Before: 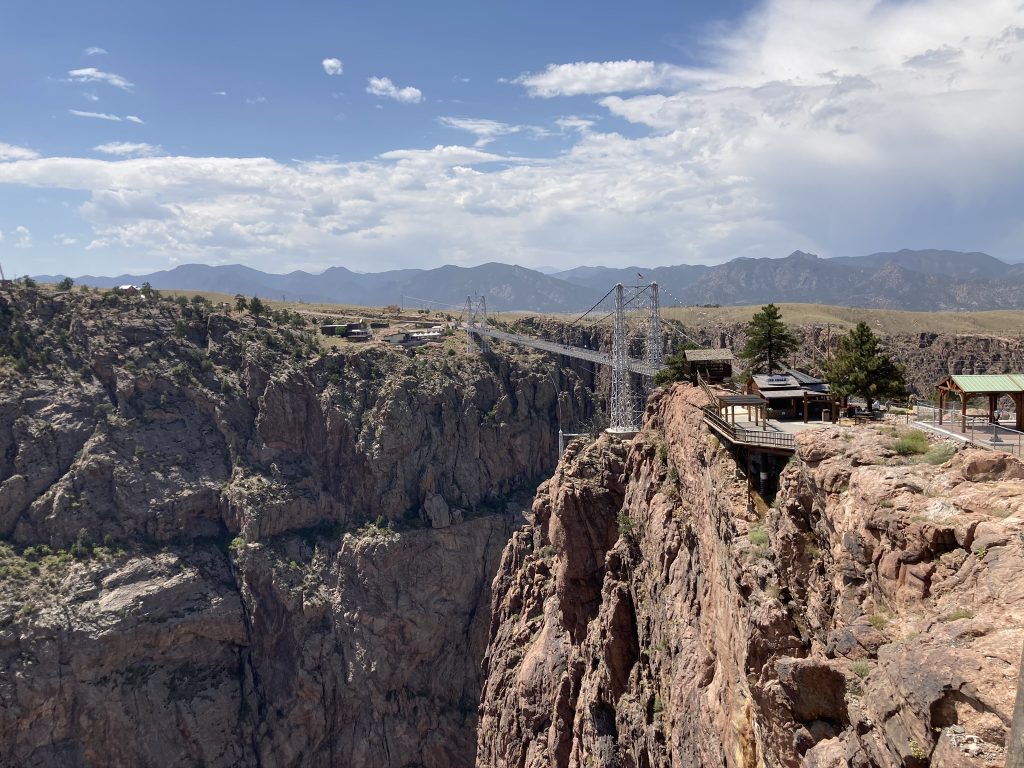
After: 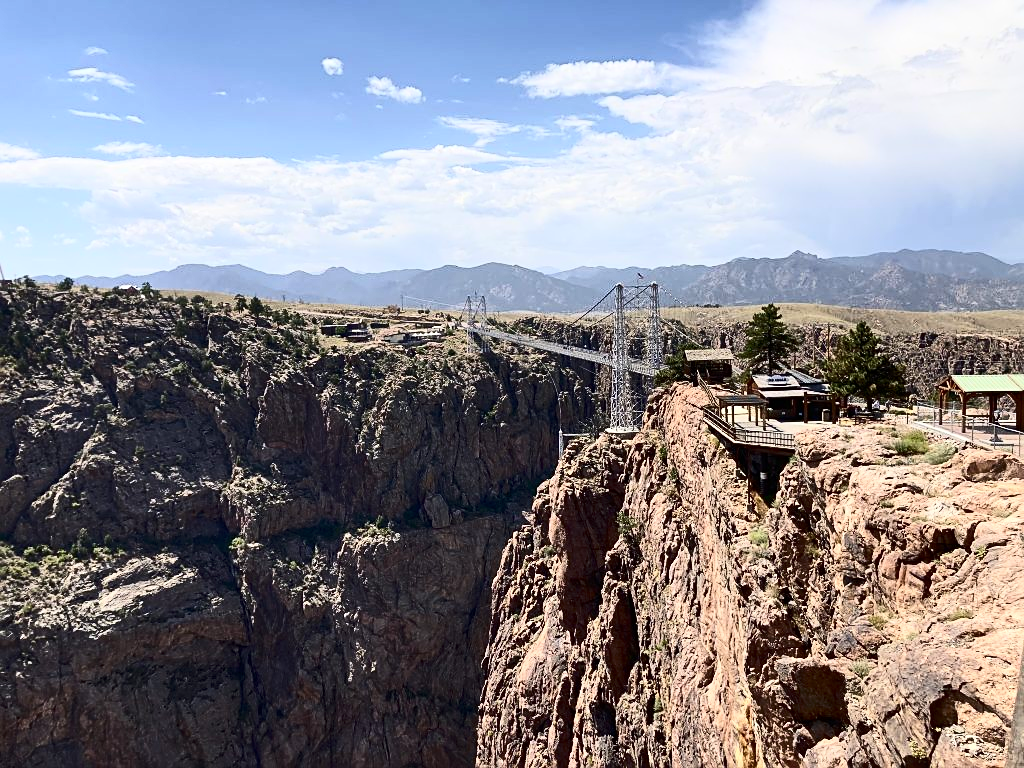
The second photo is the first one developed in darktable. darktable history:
sharpen: on, module defaults
contrast brightness saturation: contrast 0.4, brightness 0.1, saturation 0.21
